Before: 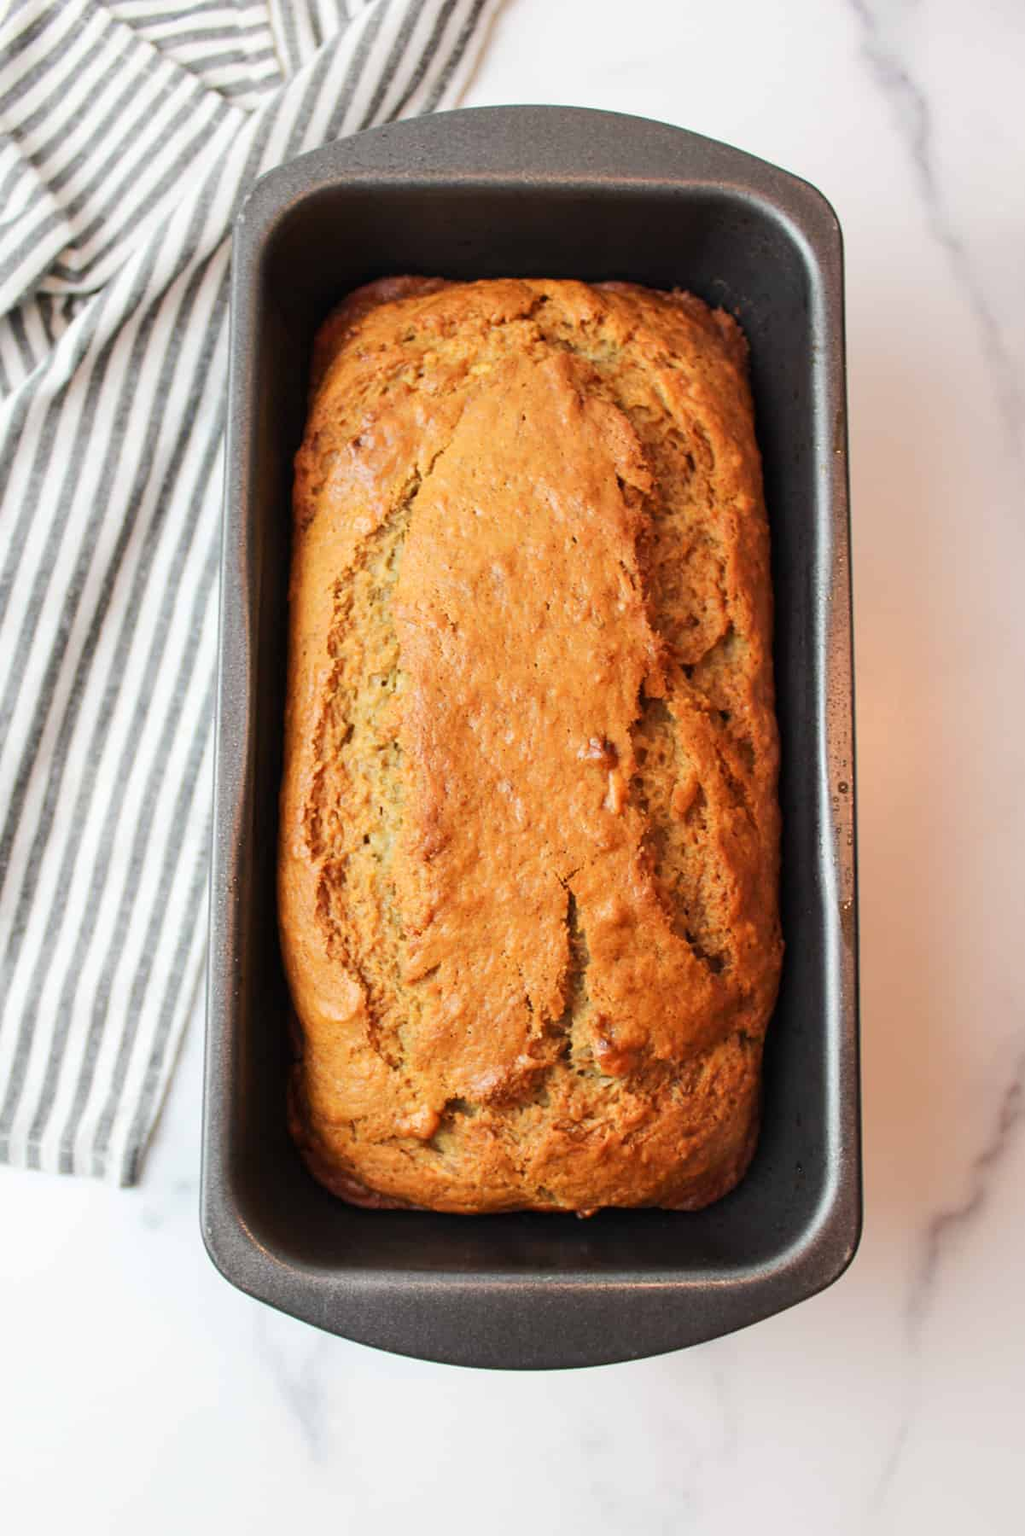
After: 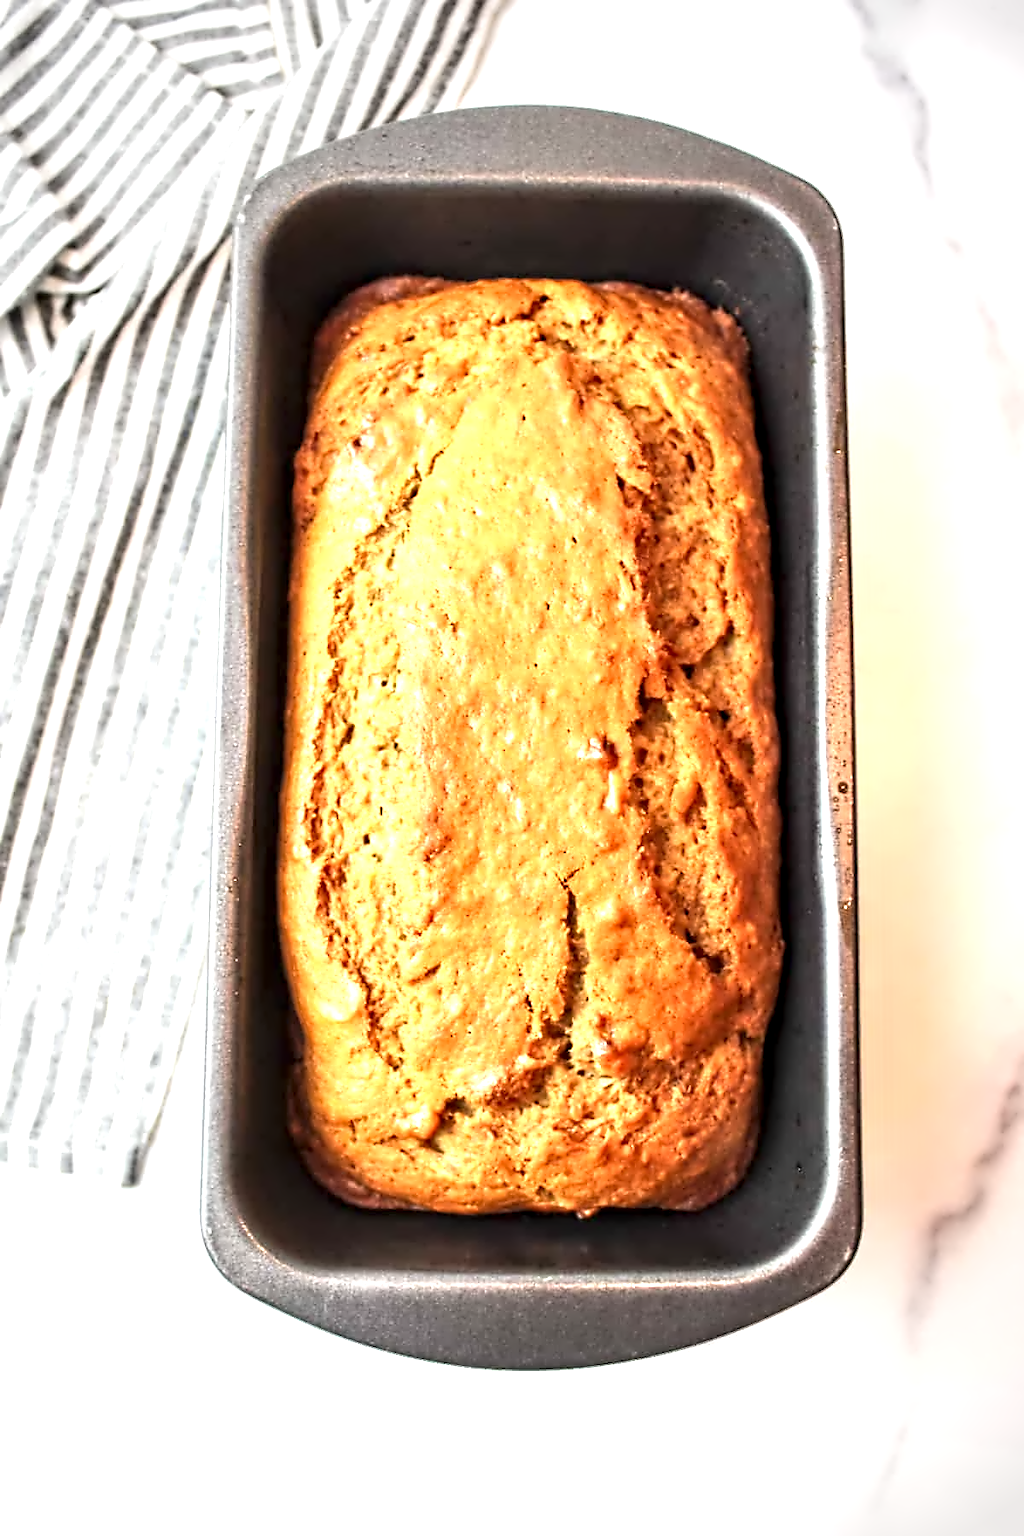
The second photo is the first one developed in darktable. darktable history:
exposure: black level correction 0, exposure 1.199 EV, compensate highlight preservation false
contrast equalizer: octaves 7, y [[0.5, 0.542, 0.583, 0.625, 0.667, 0.708], [0.5 ×6], [0.5 ×6], [0, 0.033, 0.067, 0.1, 0.133, 0.167], [0, 0.05, 0.1, 0.15, 0.2, 0.25]]
vignetting: fall-off start 67.31%, width/height ratio 1.018
